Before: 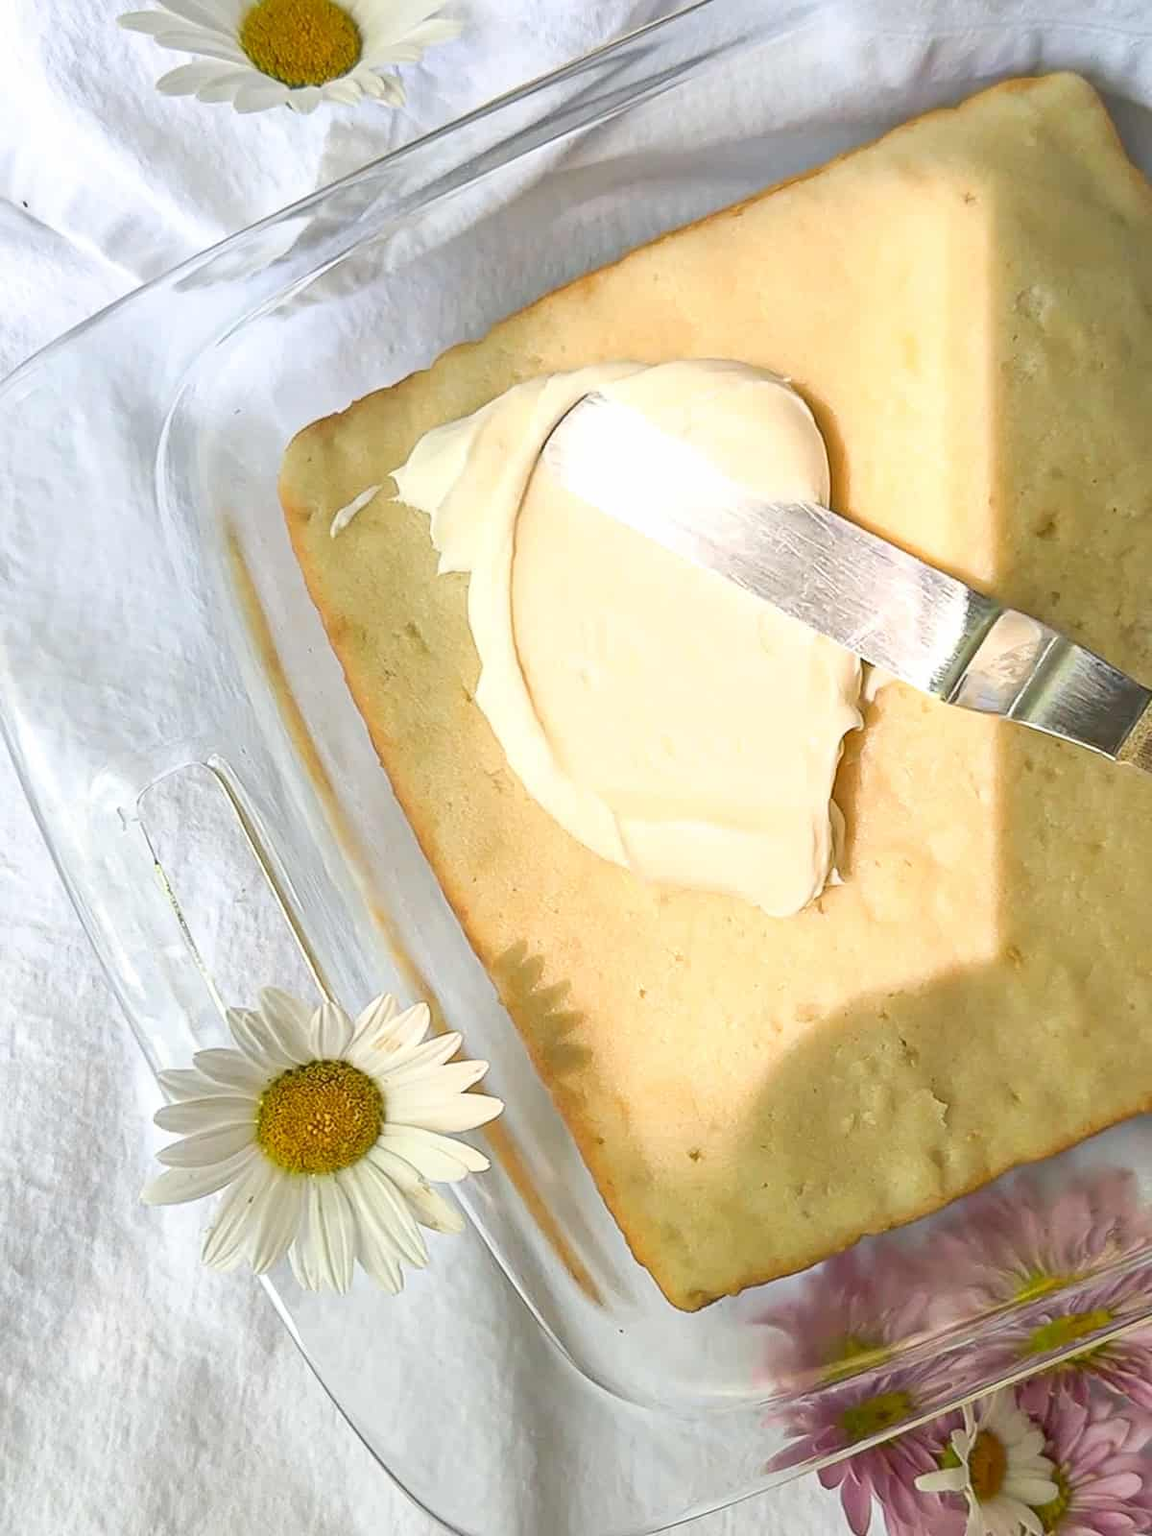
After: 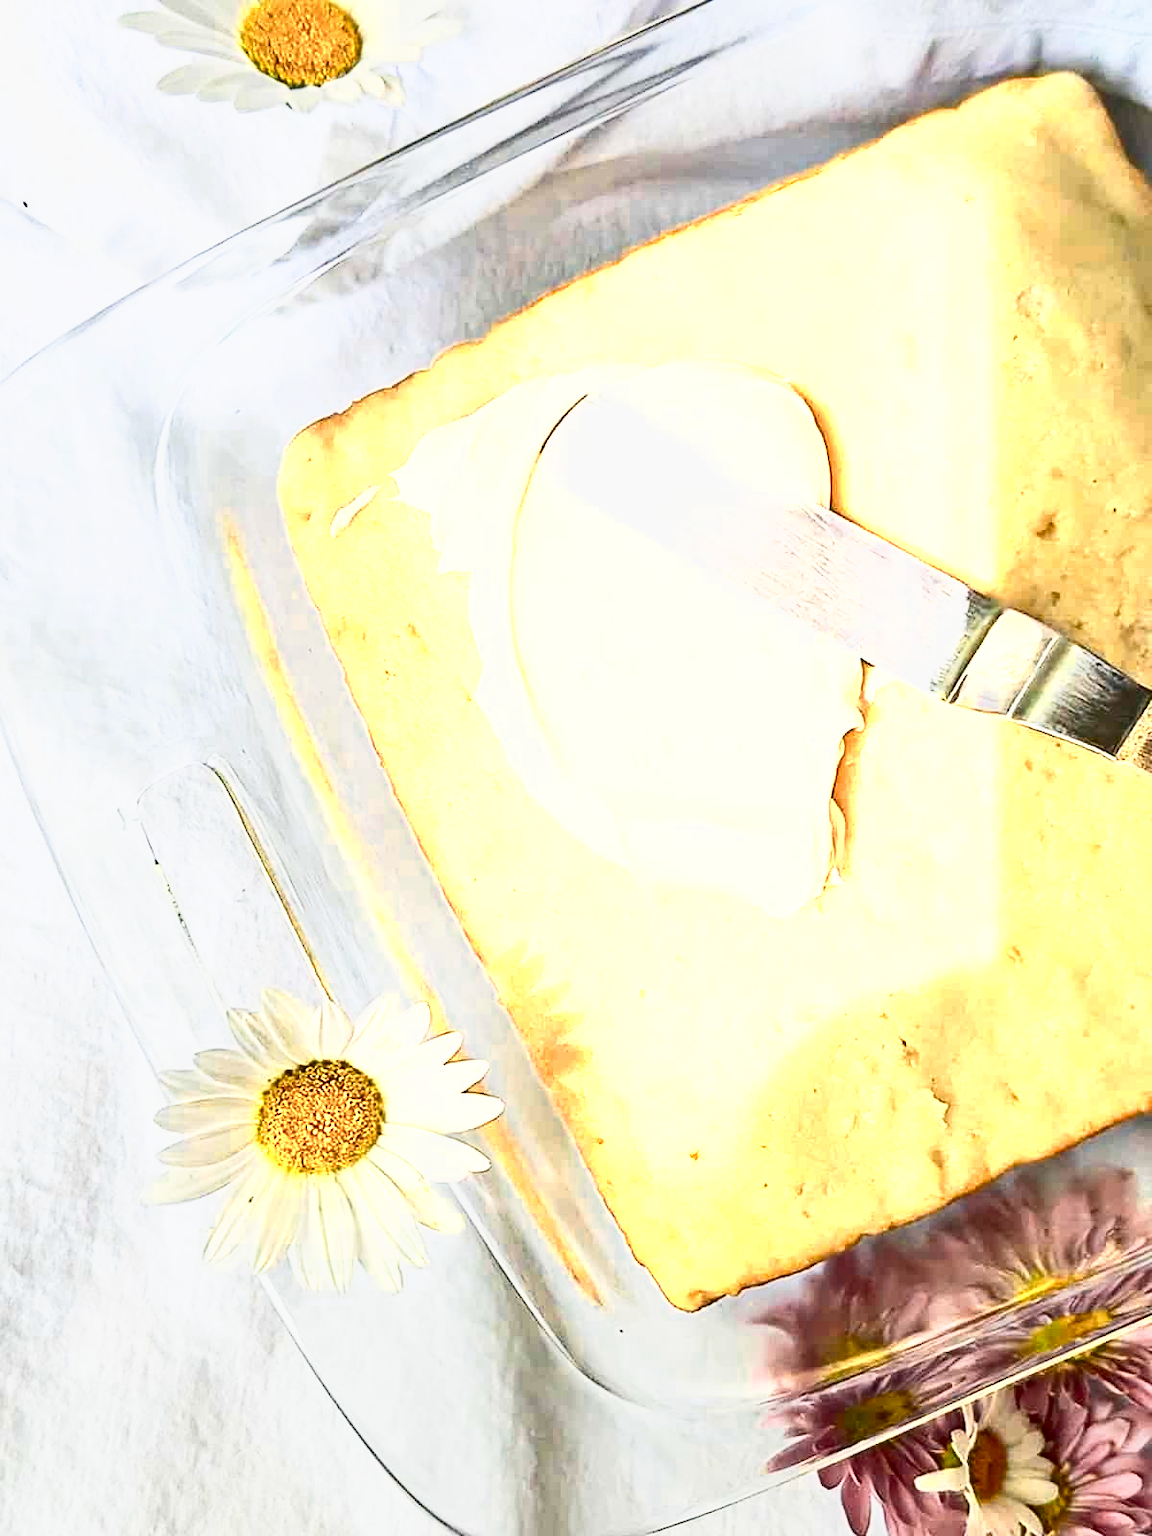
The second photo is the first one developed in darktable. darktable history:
contrast brightness saturation: contrast 0.32, brightness -0.08, saturation 0.17
base curve: curves: ch0 [(0, 0) (0.088, 0.125) (0.176, 0.251) (0.354, 0.501) (0.613, 0.749) (1, 0.877)], preserve colors none
color zones: curves: ch0 [(0.018, 0.548) (0.224, 0.64) (0.425, 0.447) (0.675, 0.575) (0.732, 0.579)]; ch1 [(0.066, 0.487) (0.25, 0.5) (0.404, 0.43) (0.75, 0.421) (0.956, 0.421)]; ch2 [(0.044, 0.561) (0.215, 0.465) (0.399, 0.544) (0.465, 0.548) (0.614, 0.447) (0.724, 0.43) (0.882, 0.623) (0.956, 0.632)]
haze removal: strength 0.29, distance 0.25, compatibility mode true, adaptive false
